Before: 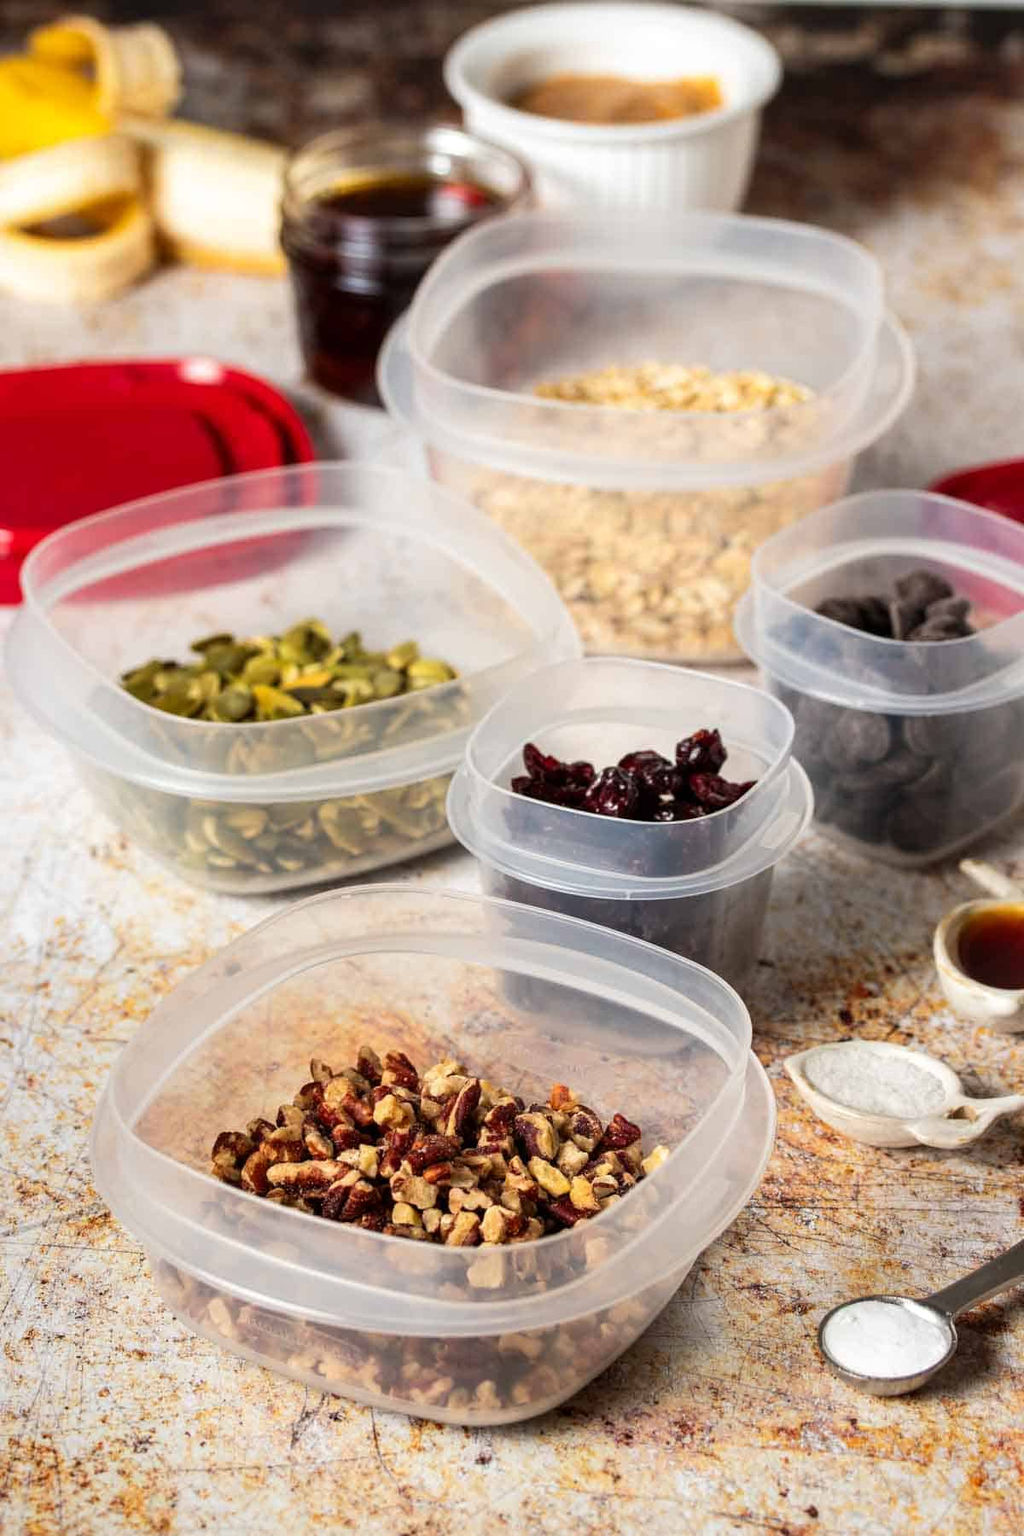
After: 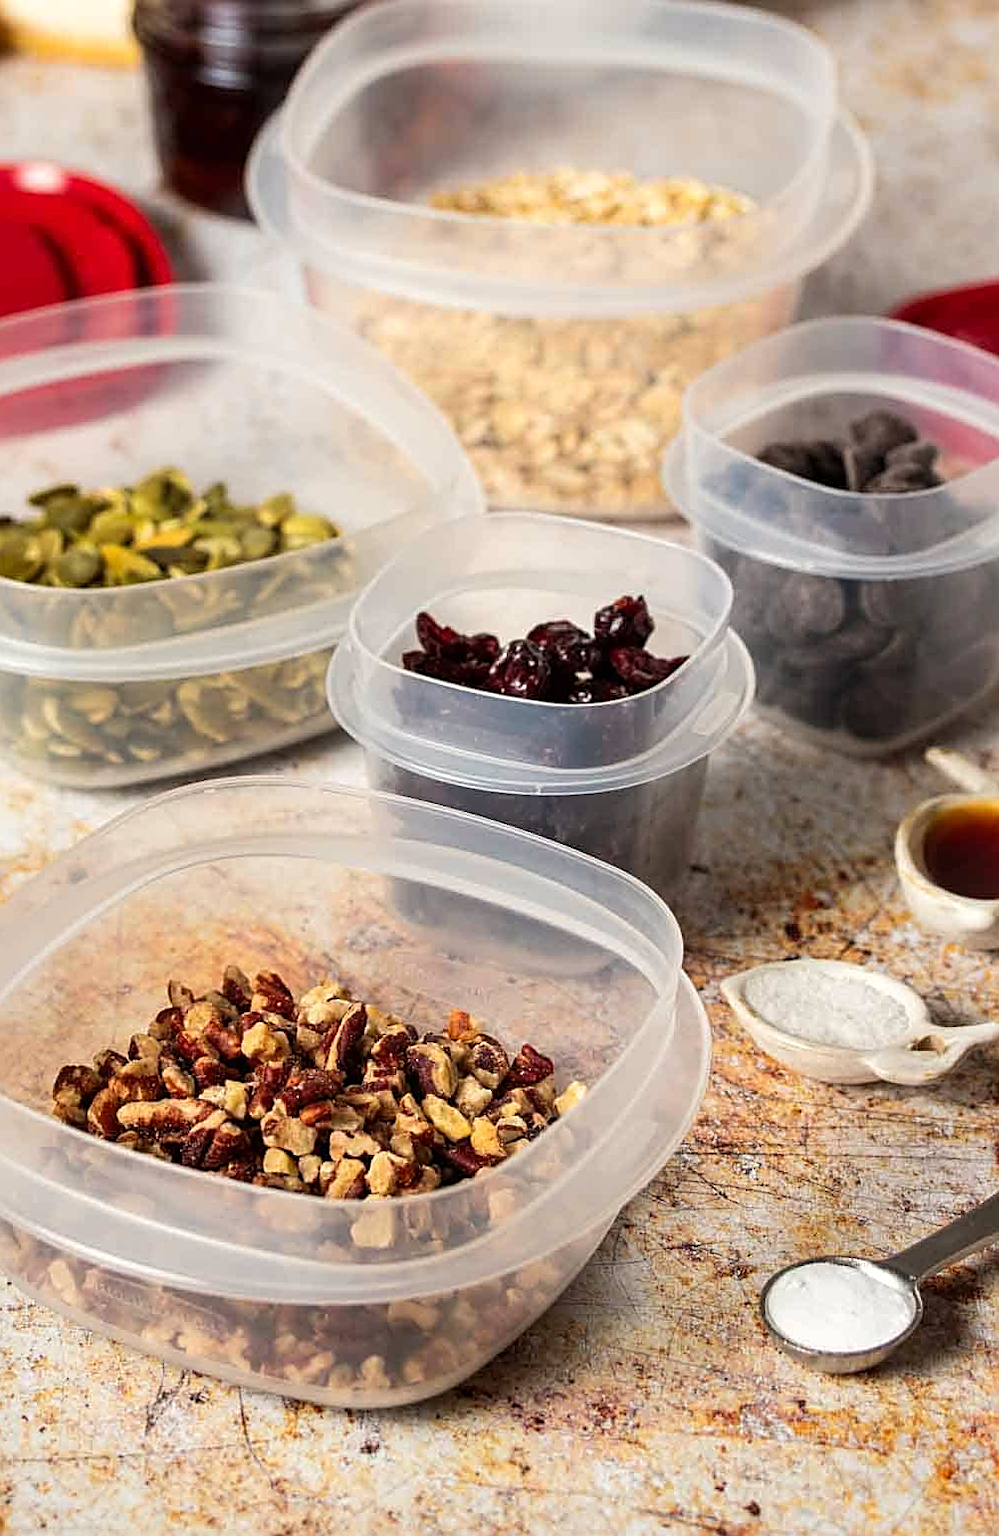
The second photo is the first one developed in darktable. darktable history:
sharpen: on, module defaults
white balance: red 1.009, blue 0.985
crop: left 16.315%, top 14.246%
